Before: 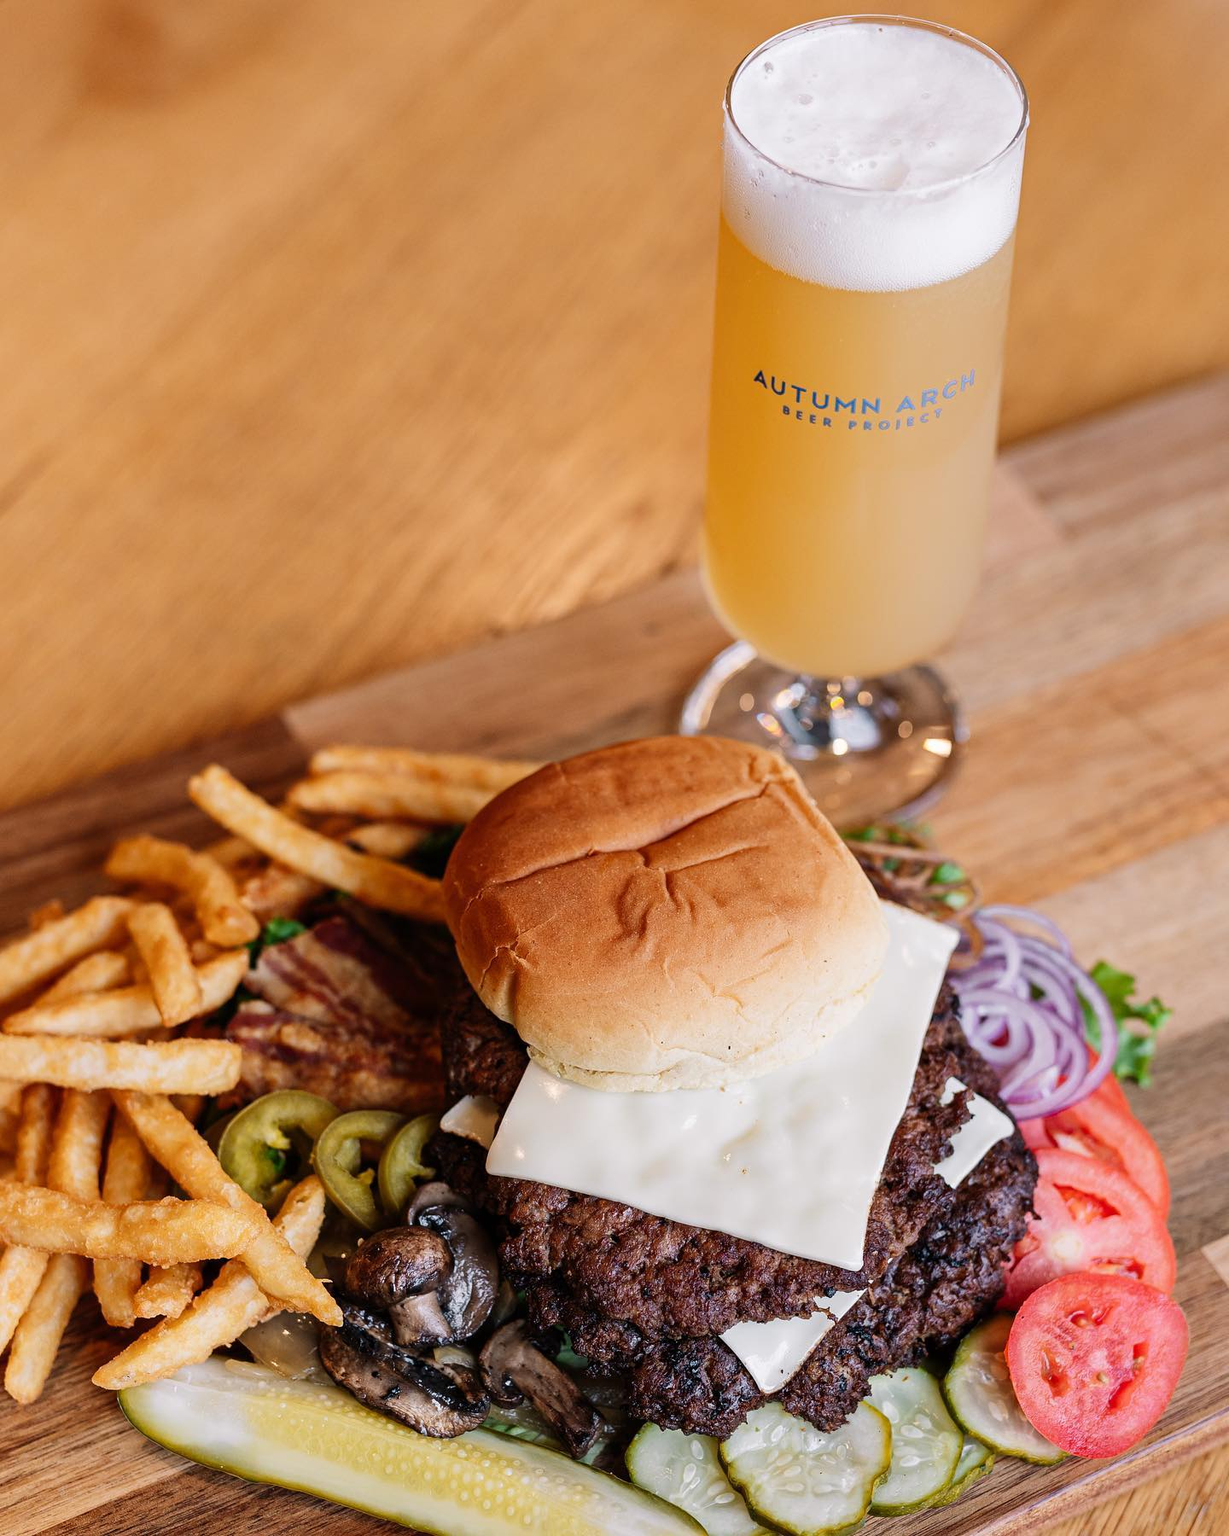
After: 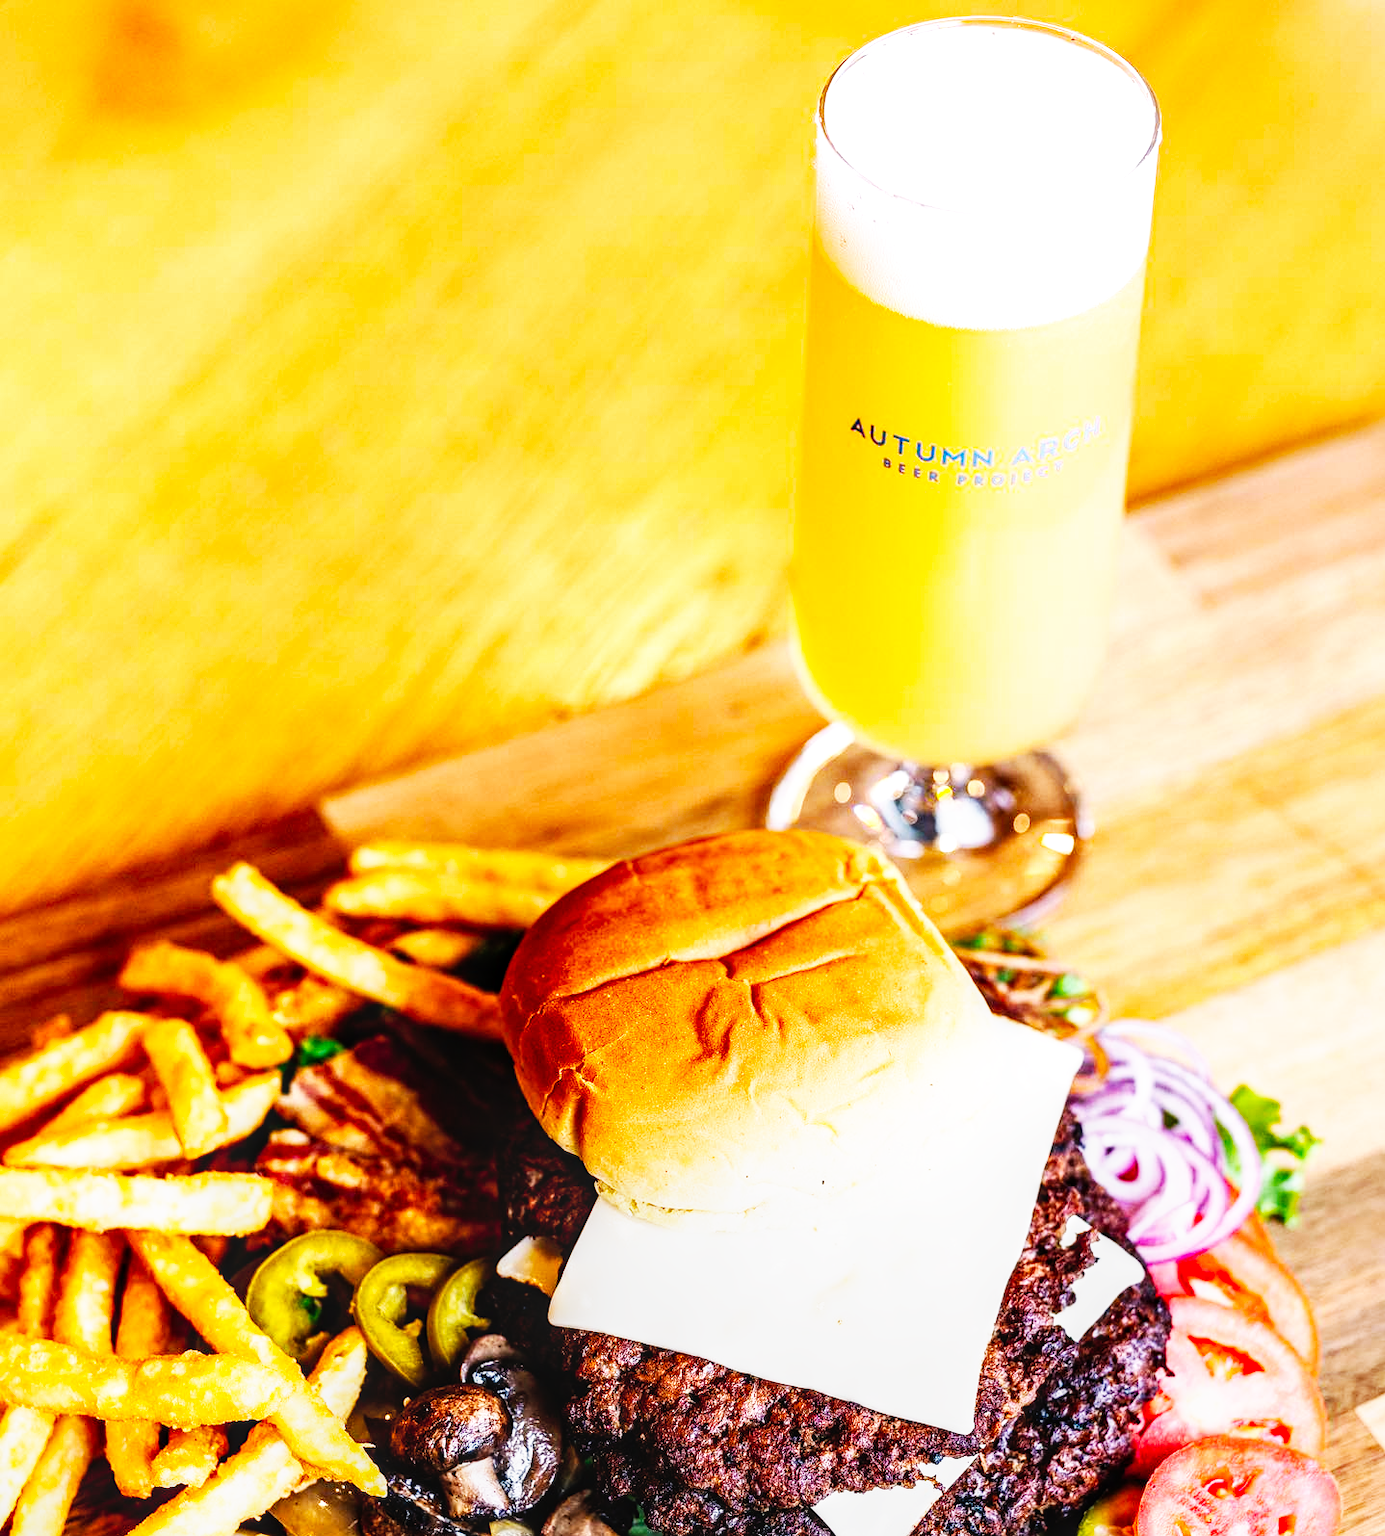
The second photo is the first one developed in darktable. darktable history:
local contrast: on, module defaults
base curve: curves: ch0 [(0, 0) (0.007, 0.004) (0.027, 0.03) (0.046, 0.07) (0.207, 0.54) (0.442, 0.872) (0.673, 0.972) (1, 1)], preserve colors none
tone equalizer: -8 EV -0.448 EV, -7 EV -0.417 EV, -6 EV -0.332 EV, -5 EV -0.226 EV, -3 EV 0.223 EV, -2 EV 0.34 EV, -1 EV 0.41 EV, +0 EV 0.42 EV, edges refinement/feathering 500, mask exposure compensation -1.57 EV, preserve details guided filter
color balance rgb: perceptual saturation grading › global saturation 24.982%, global vibrance 15.184%
crop and rotate: top 0%, bottom 11.386%
exposure: compensate highlight preservation false
